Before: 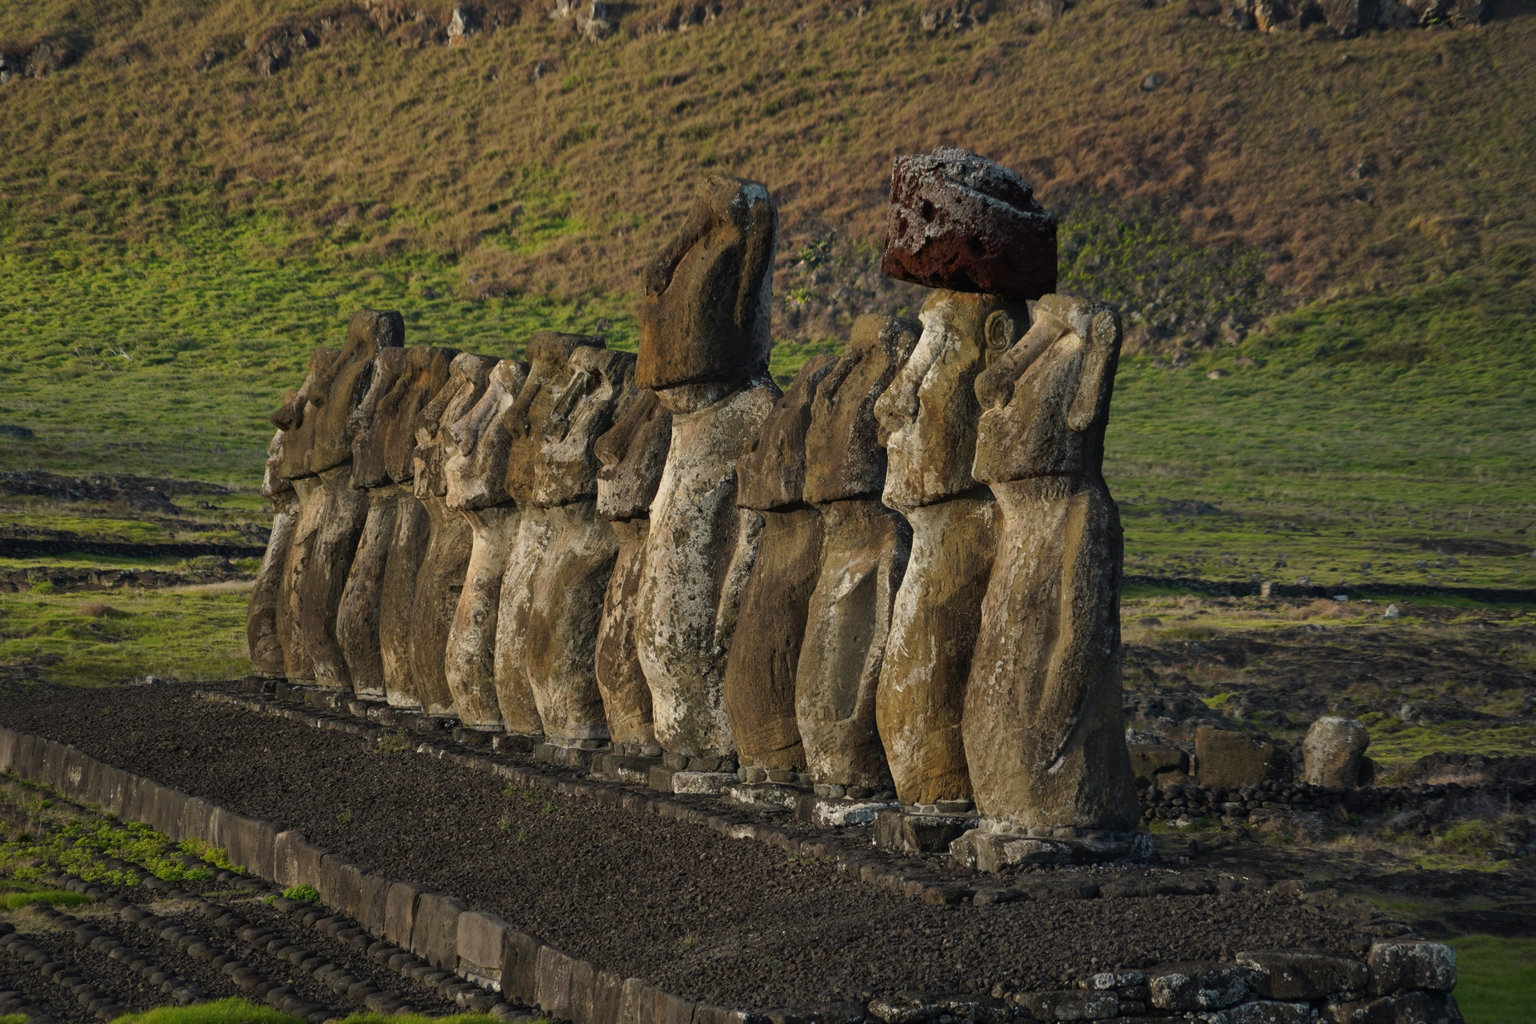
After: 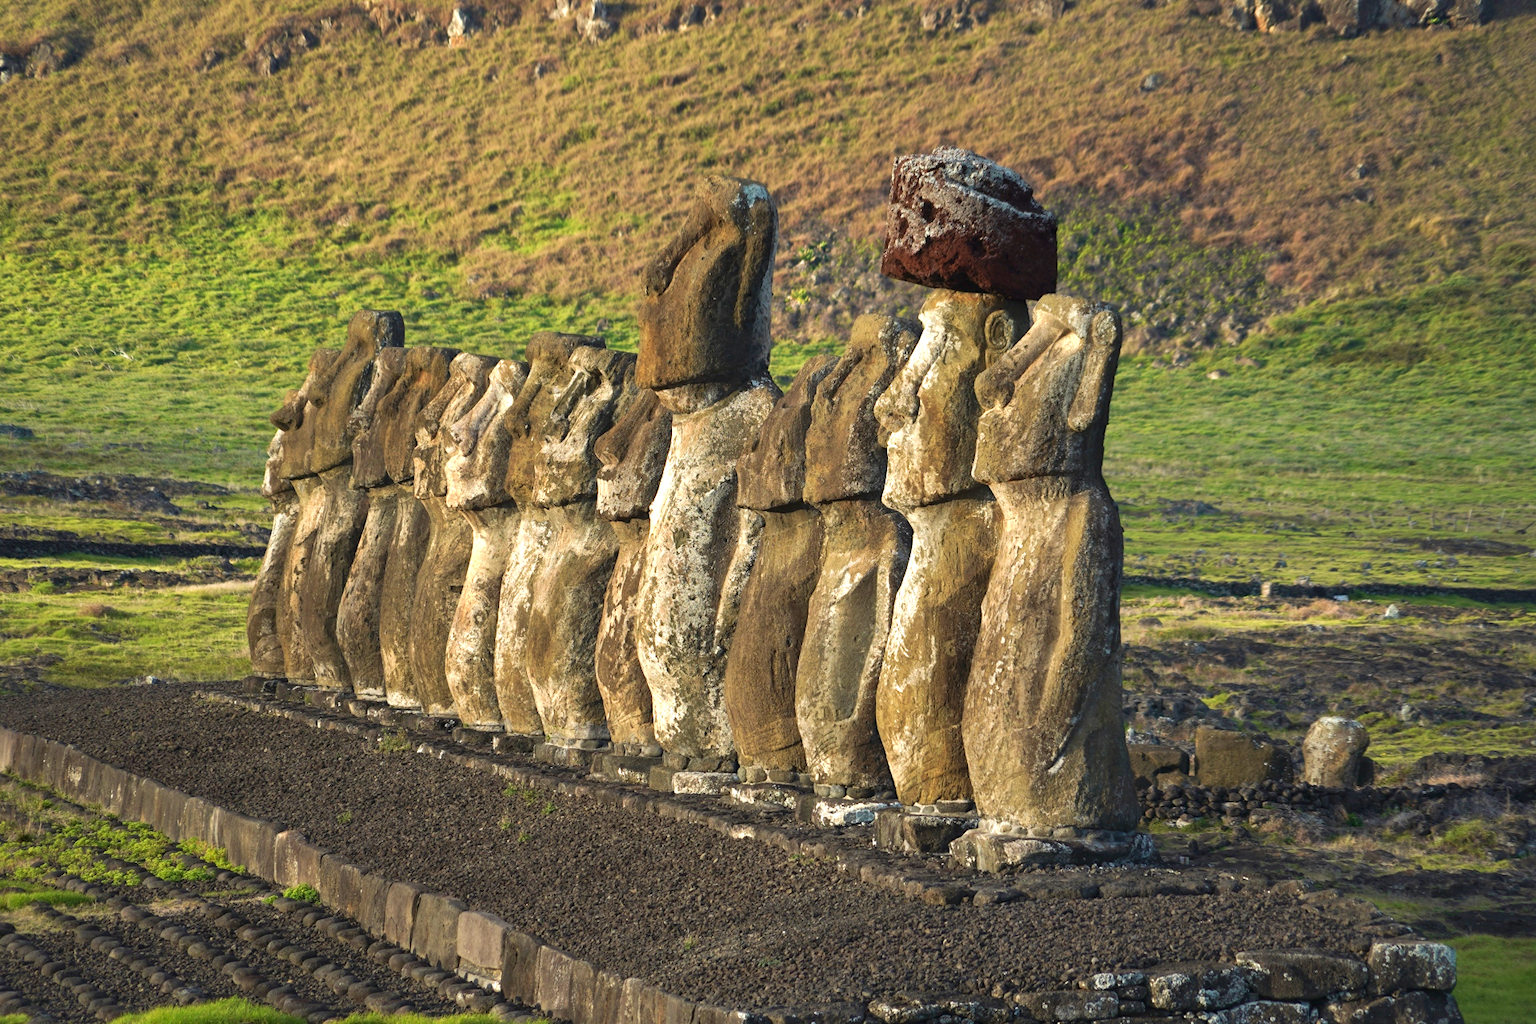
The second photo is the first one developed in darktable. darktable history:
velvia: on, module defaults
exposure: black level correction 0, exposure 1.275 EV, compensate exposure bias true, compensate highlight preservation false
